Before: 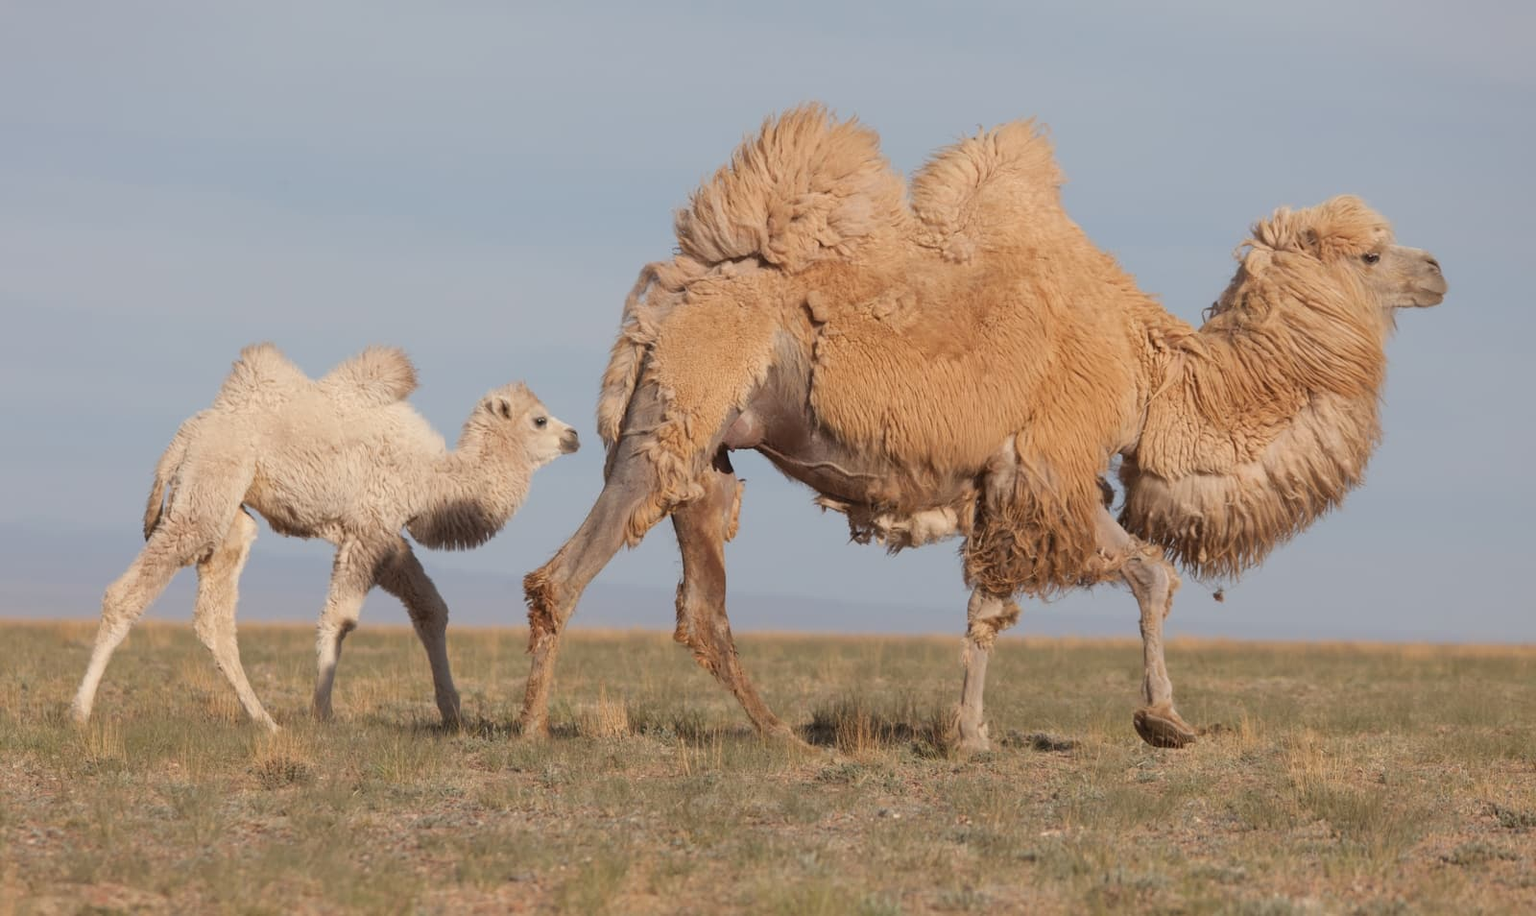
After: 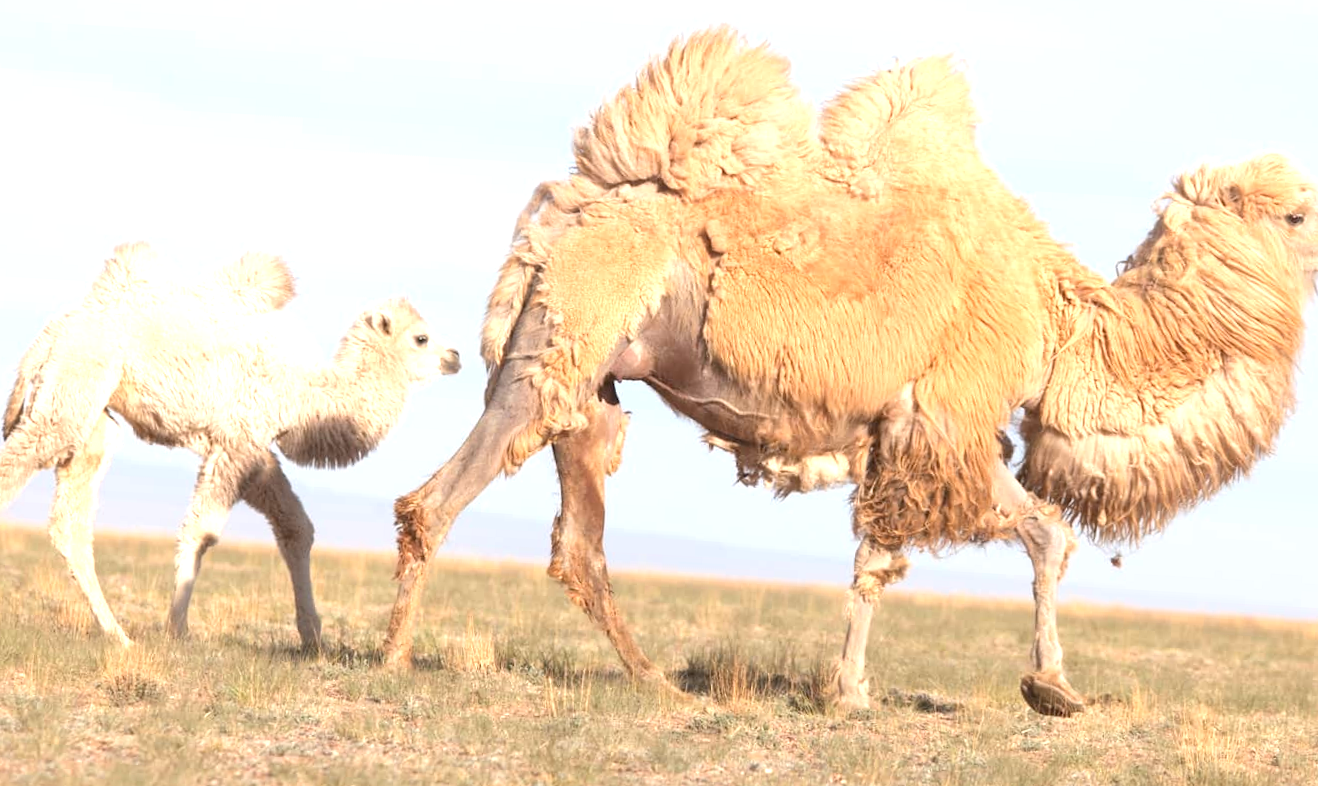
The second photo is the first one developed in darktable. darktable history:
crop and rotate: angle -3.27°, left 5.211%, top 5.211%, right 4.607%, bottom 4.607%
exposure: black level correction 0.001, exposure 1.398 EV, compensate exposure bias true, compensate highlight preservation false
